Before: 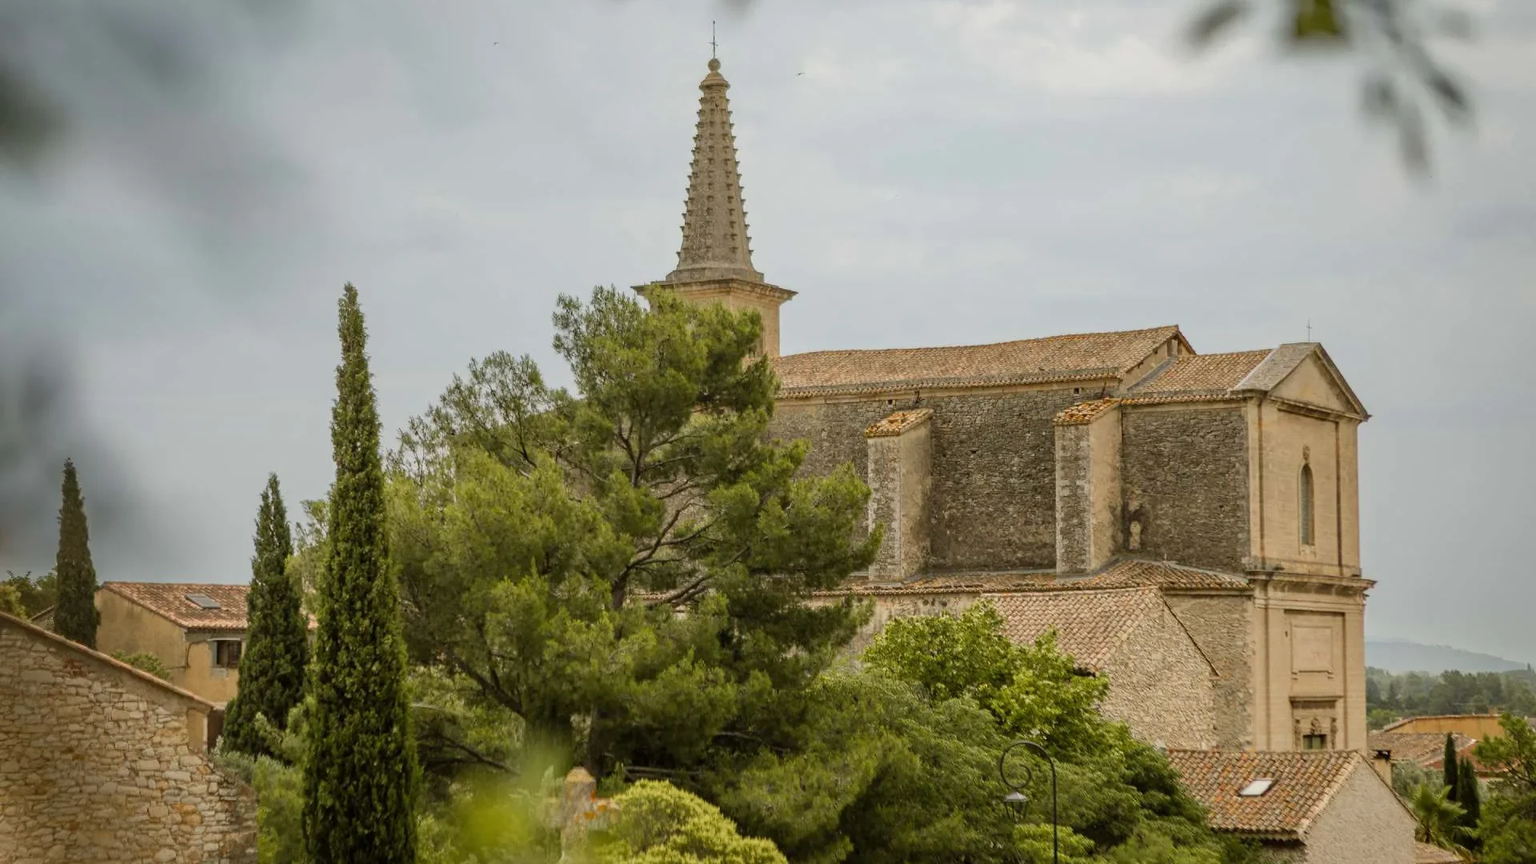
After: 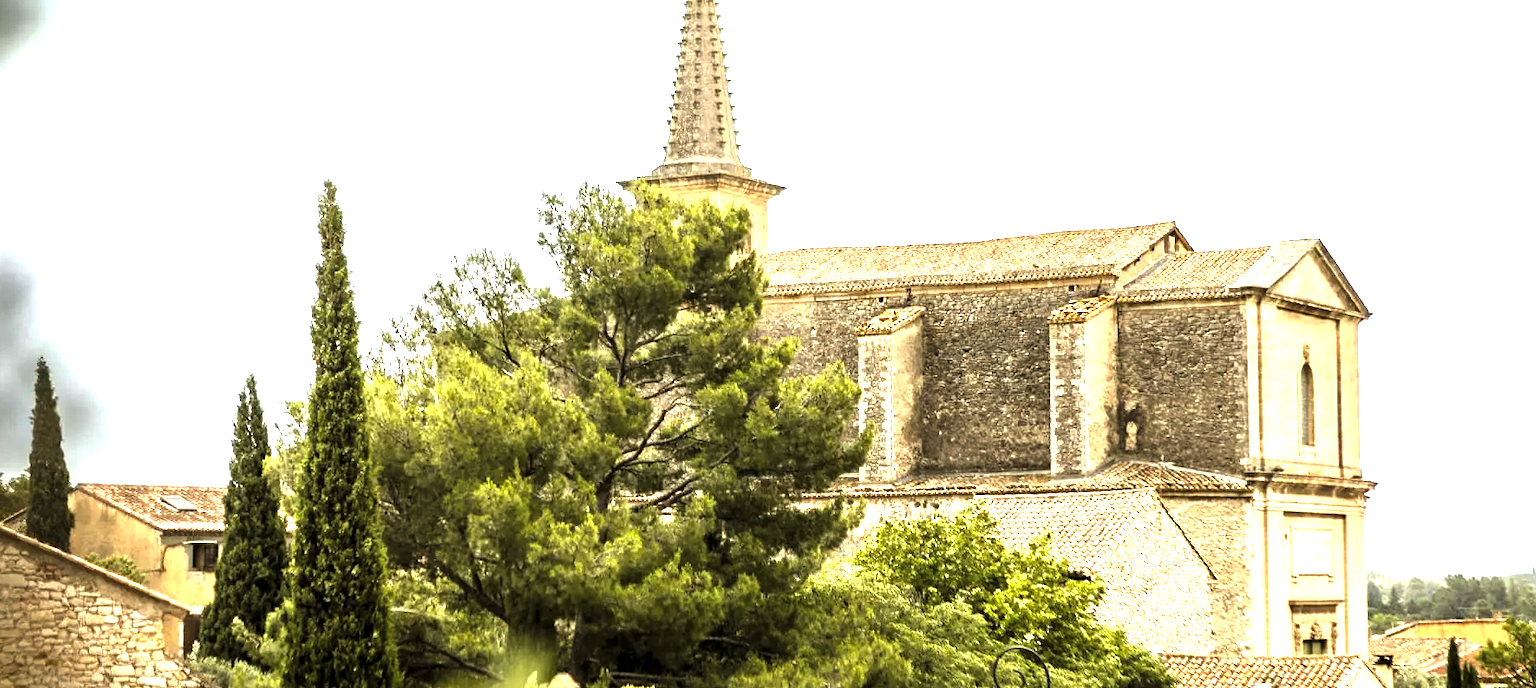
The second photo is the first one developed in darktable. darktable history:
exposure: exposure 0.214 EV, compensate highlight preservation false
crop and rotate: left 1.853%, top 12.677%, right 0.258%, bottom 9.316%
levels: levels [0.044, 0.475, 0.791]
tone equalizer: -8 EV -1.11 EV, -7 EV -0.979 EV, -6 EV -0.881 EV, -5 EV -0.583 EV, -3 EV 0.581 EV, -2 EV 0.885 EV, -1 EV 0.999 EV, +0 EV 1.07 EV, smoothing diameter 24.91%, edges refinement/feathering 10.9, preserve details guided filter
